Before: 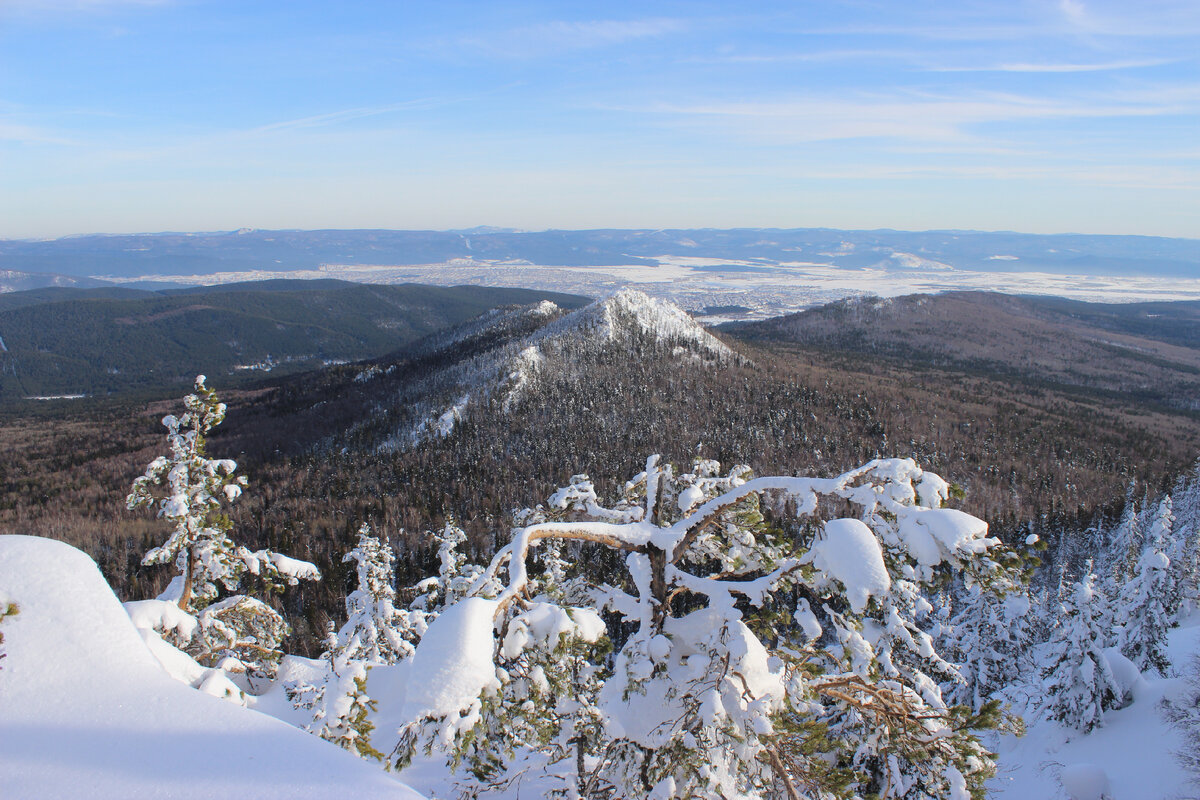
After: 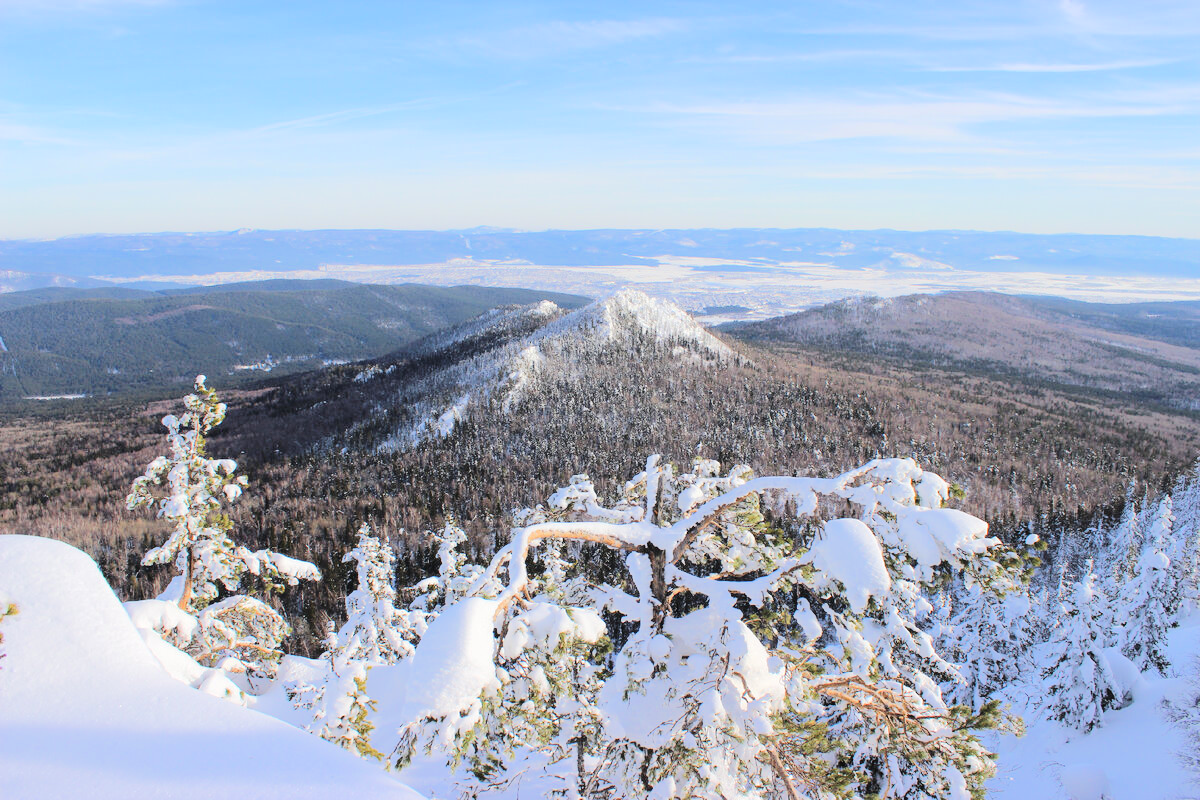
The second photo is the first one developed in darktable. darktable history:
tone equalizer: -7 EV 0.14 EV, -6 EV 0.625 EV, -5 EV 1.16 EV, -4 EV 1.3 EV, -3 EV 1.16 EV, -2 EV 0.6 EV, -1 EV 0.146 EV, edges refinement/feathering 500, mask exposure compensation -1.57 EV, preserve details no
